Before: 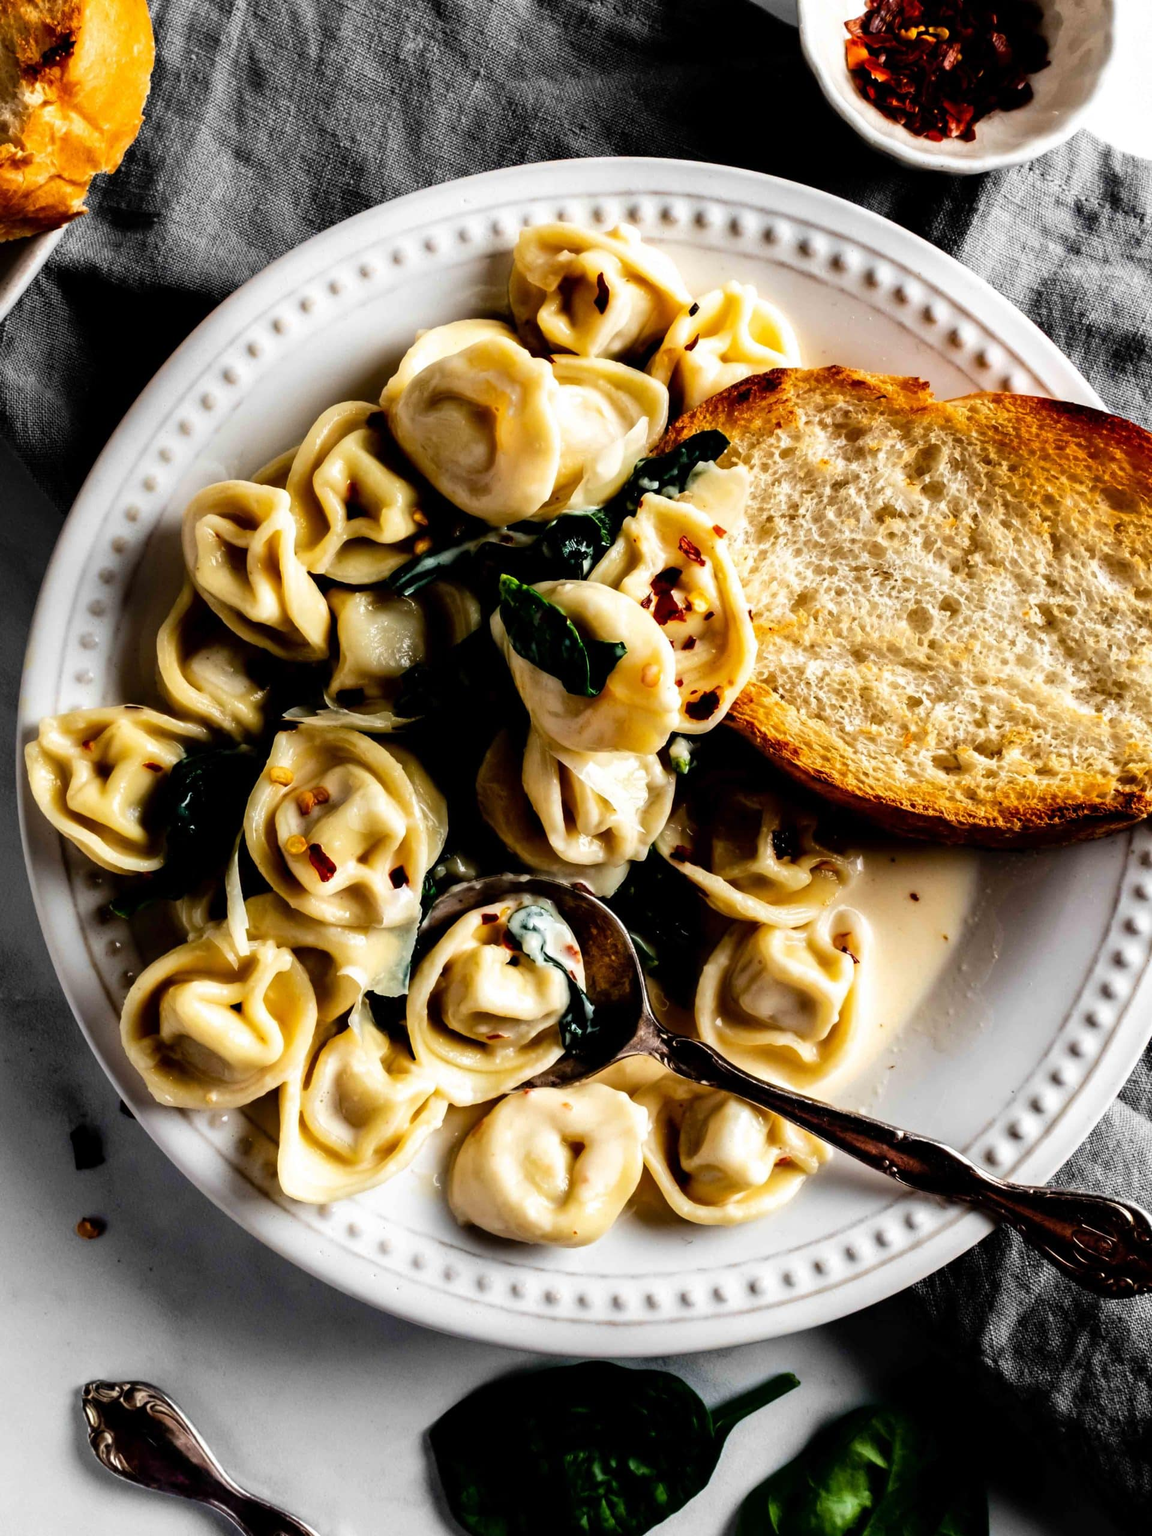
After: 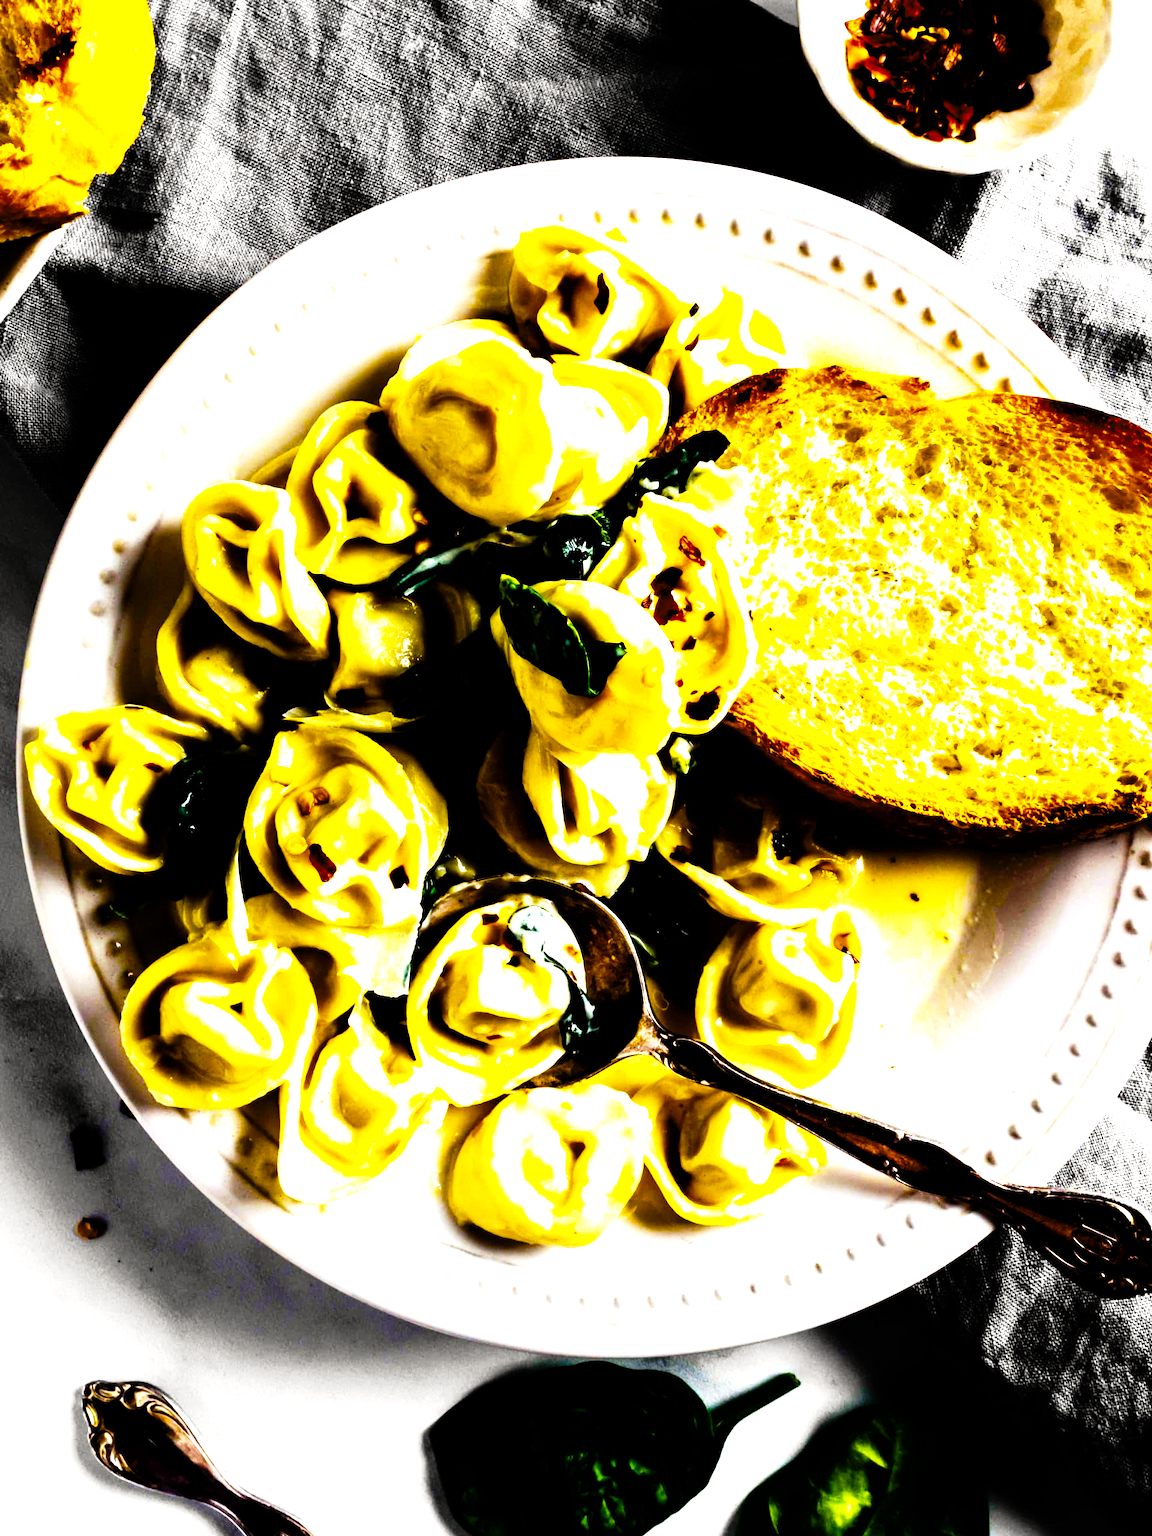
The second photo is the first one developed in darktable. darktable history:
color balance rgb: linear chroma grading › global chroma 25%, perceptual saturation grading › global saturation 40%, perceptual brilliance grading › global brilliance 30%, global vibrance 40%
exposure: black level correction 0, exposure 0.5 EV, compensate highlight preservation false
white balance: red 1.009, blue 0.985
levels: levels [0, 0.618, 1]
base curve: curves: ch0 [(0, 0) (0.028, 0.03) (0.121, 0.232) (0.46, 0.748) (0.859, 0.968) (1, 1)], preserve colors none
